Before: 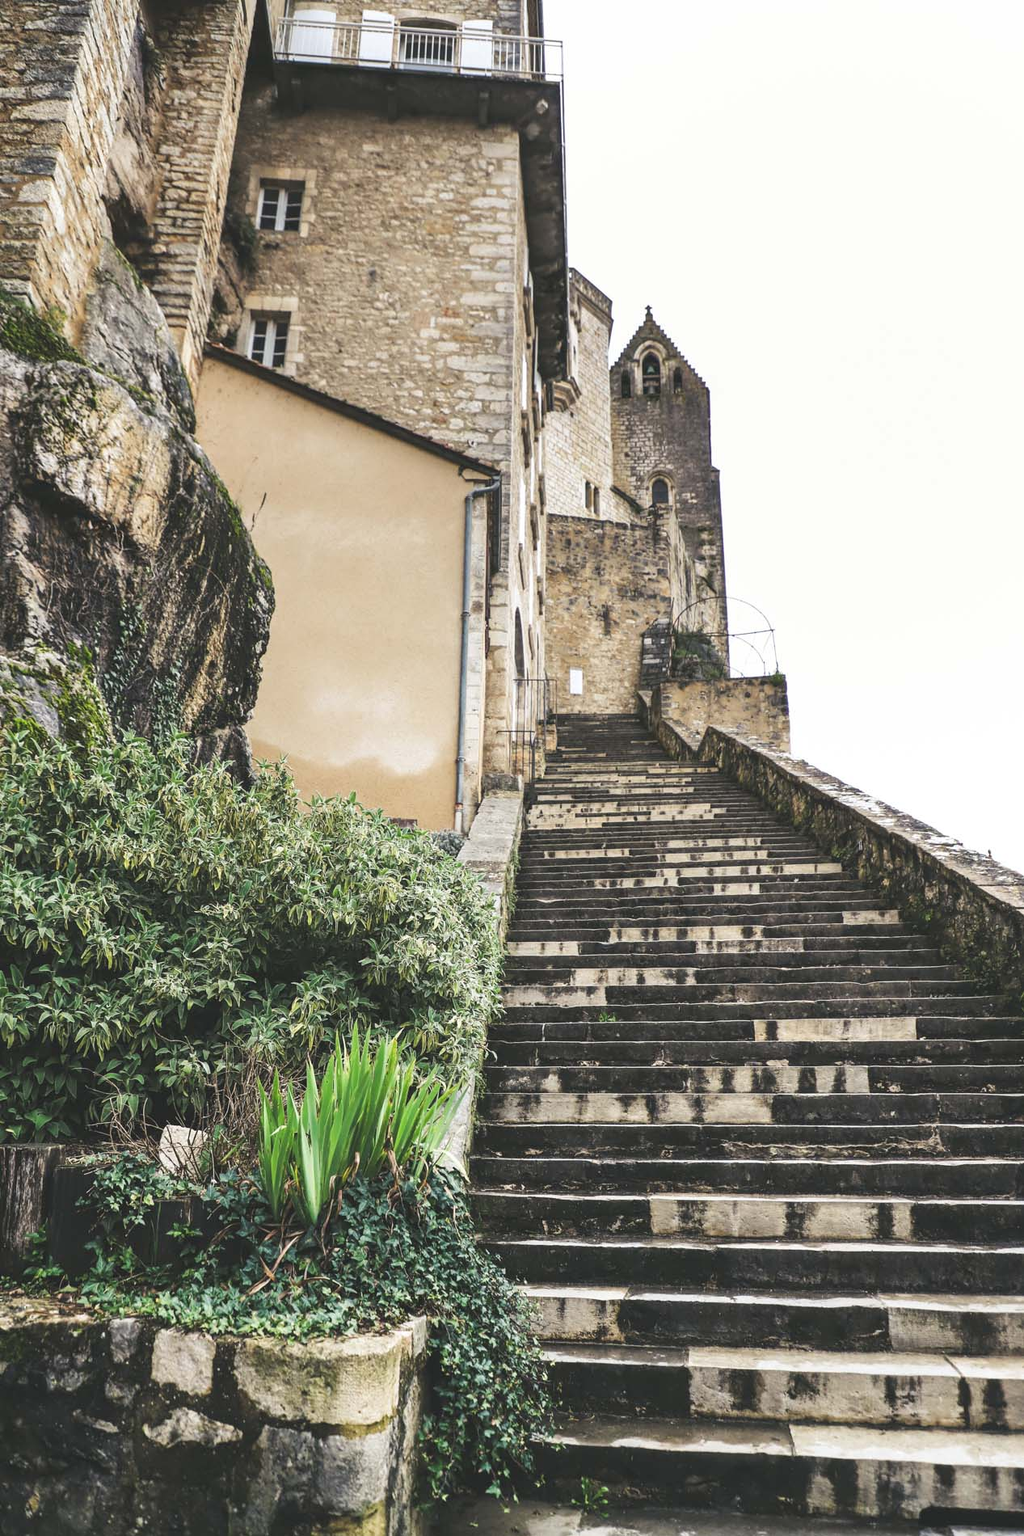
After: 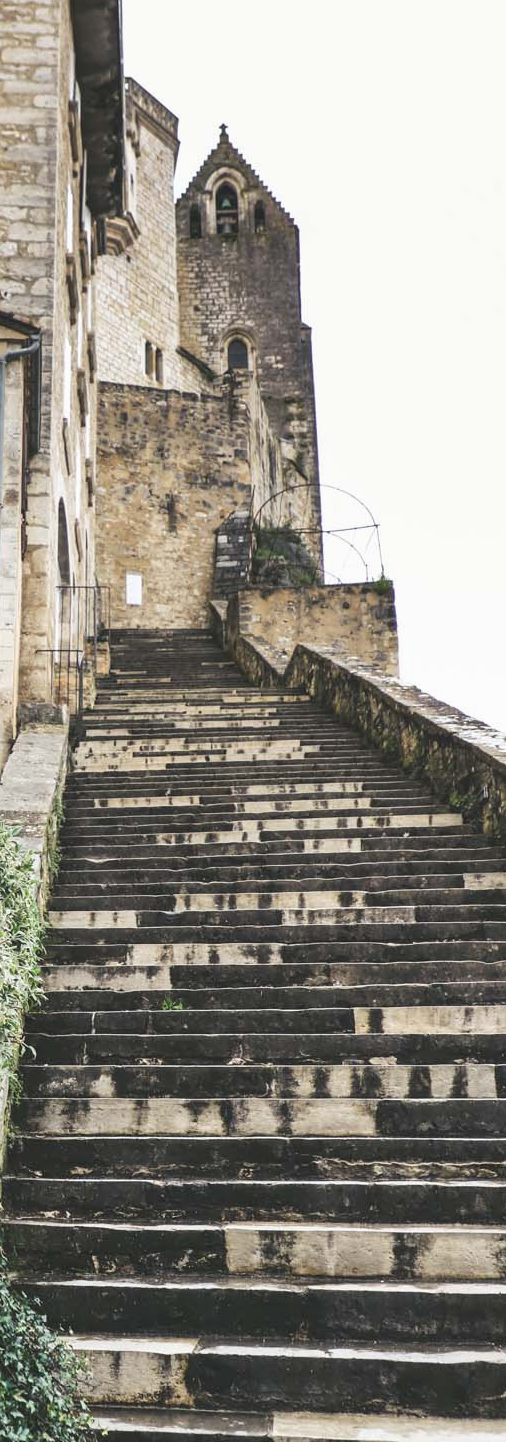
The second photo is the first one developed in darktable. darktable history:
crop: left 45.721%, top 13.393%, right 14.118%, bottom 10.01%
exposure: exposure -0.041 EV, compensate highlight preservation false
